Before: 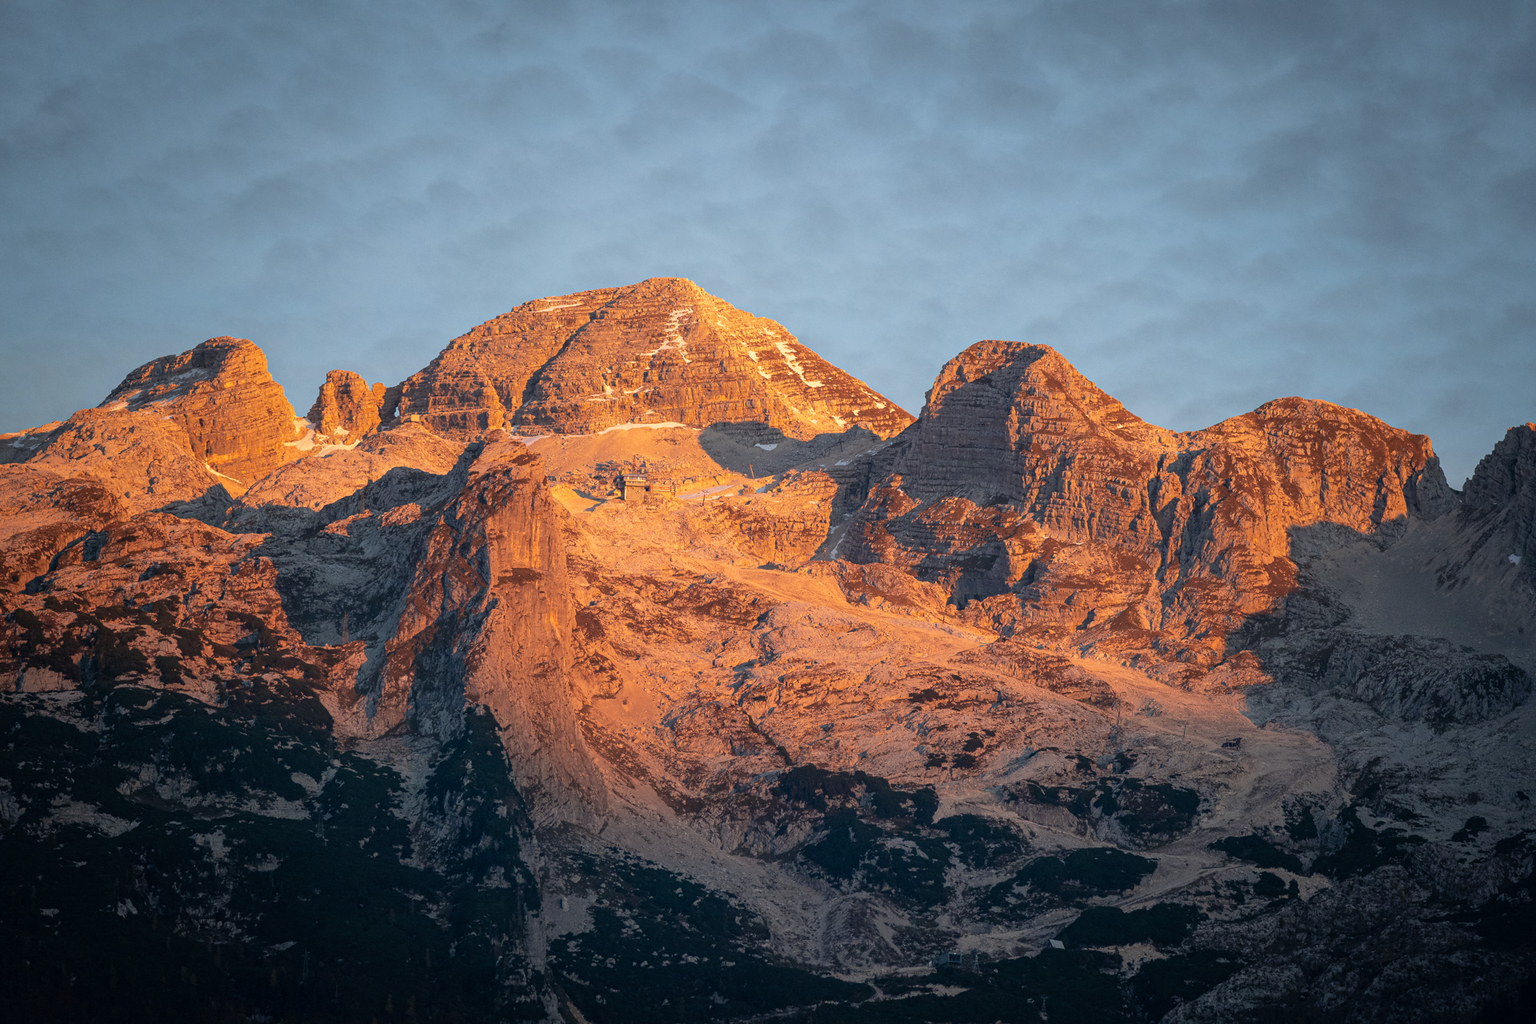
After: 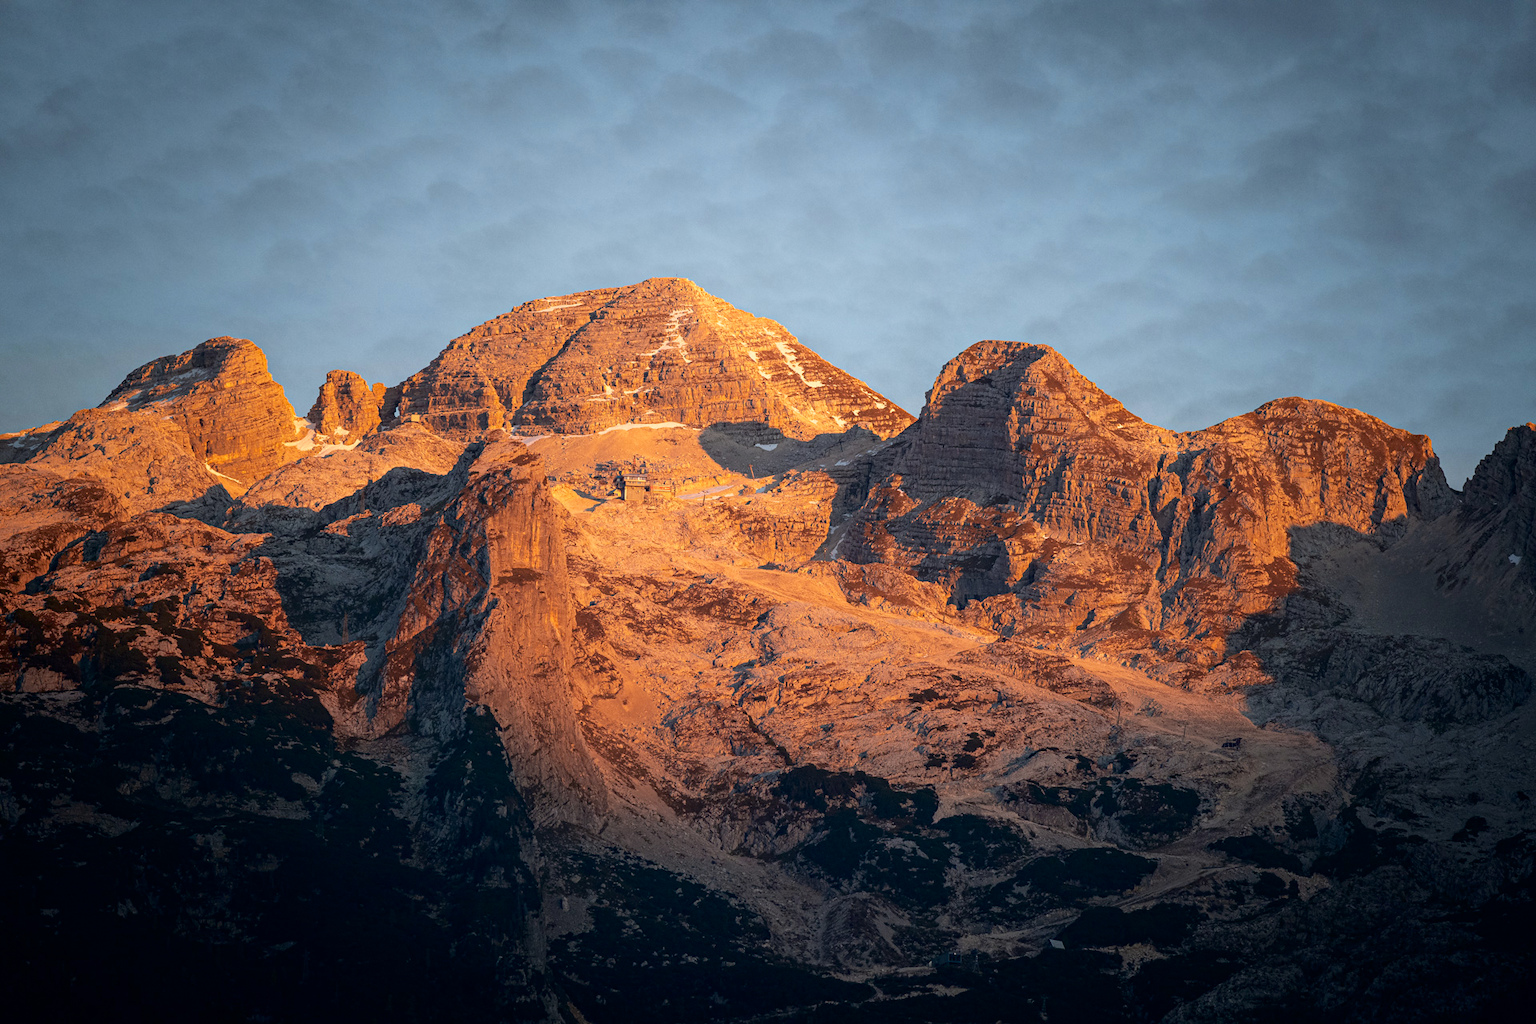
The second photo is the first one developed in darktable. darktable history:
shadows and highlights: shadows -62.32, white point adjustment -5.22, highlights 61.59
haze removal: compatibility mode true, adaptive false
